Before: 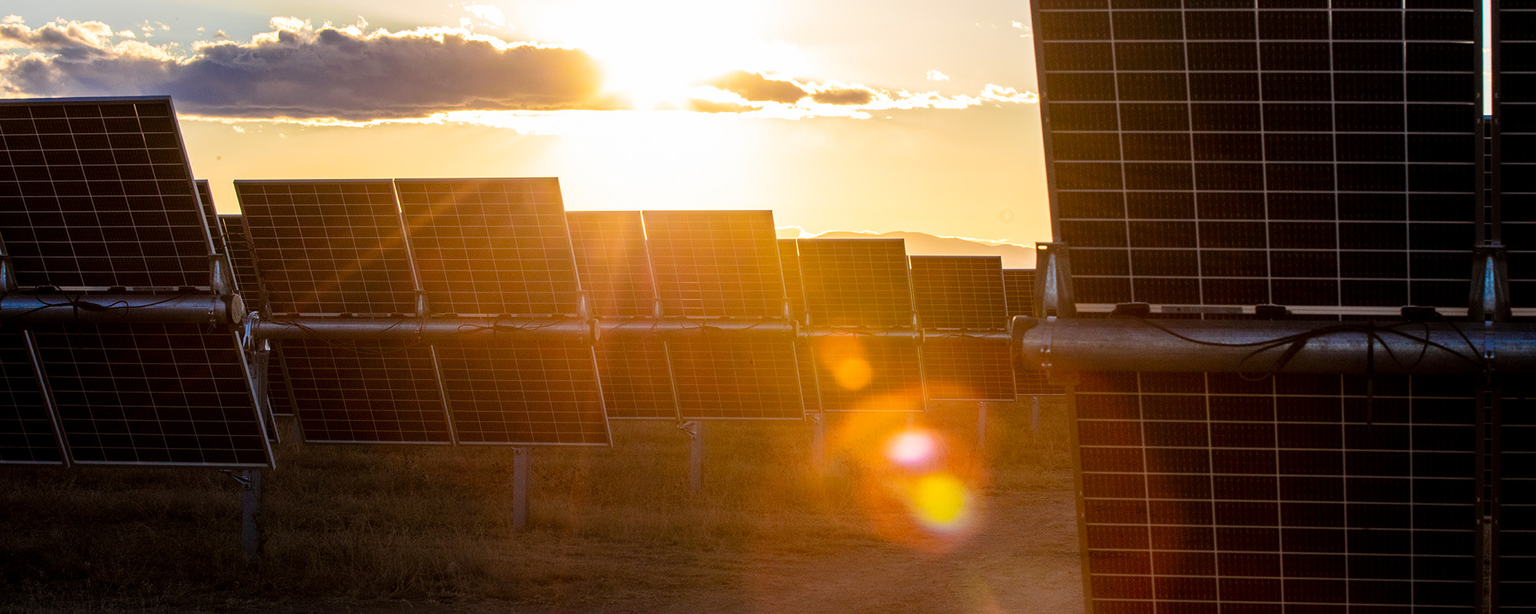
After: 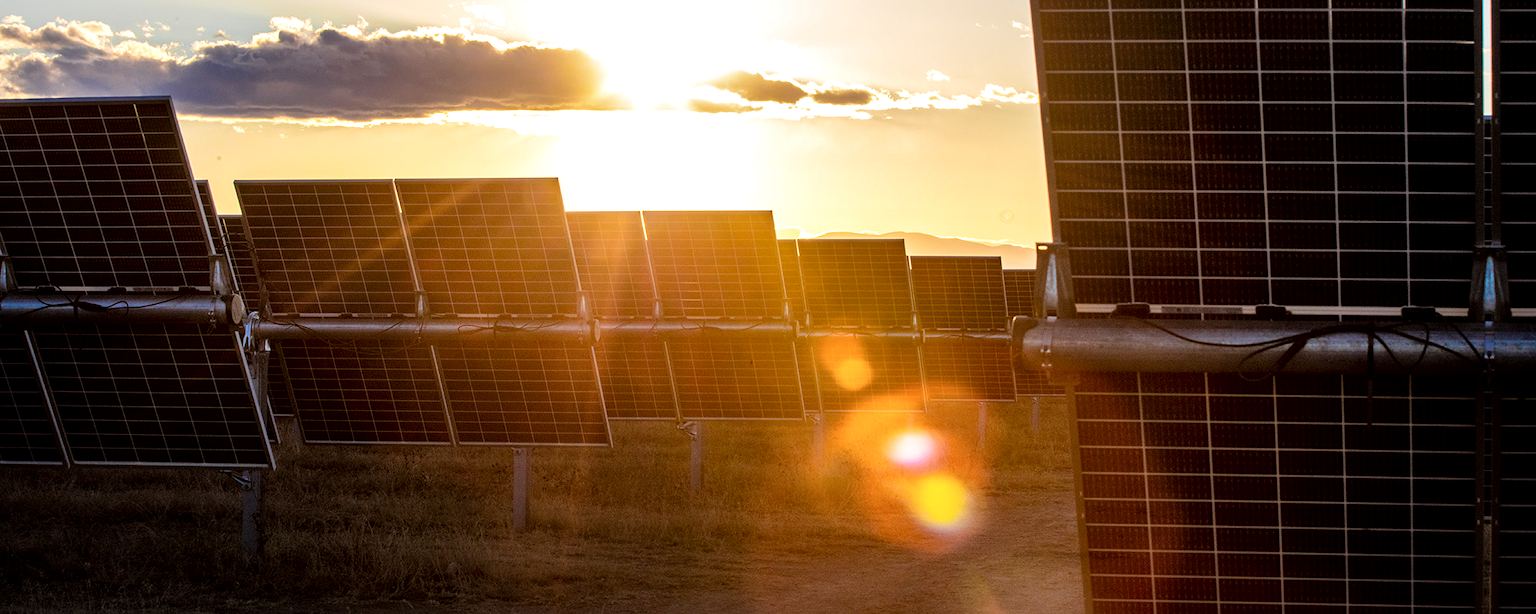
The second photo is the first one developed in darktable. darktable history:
white balance: emerald 1
local contrast: mode bilateral grid, contrast 100, coarseness 100, detail 165%, midtone range 0.2
